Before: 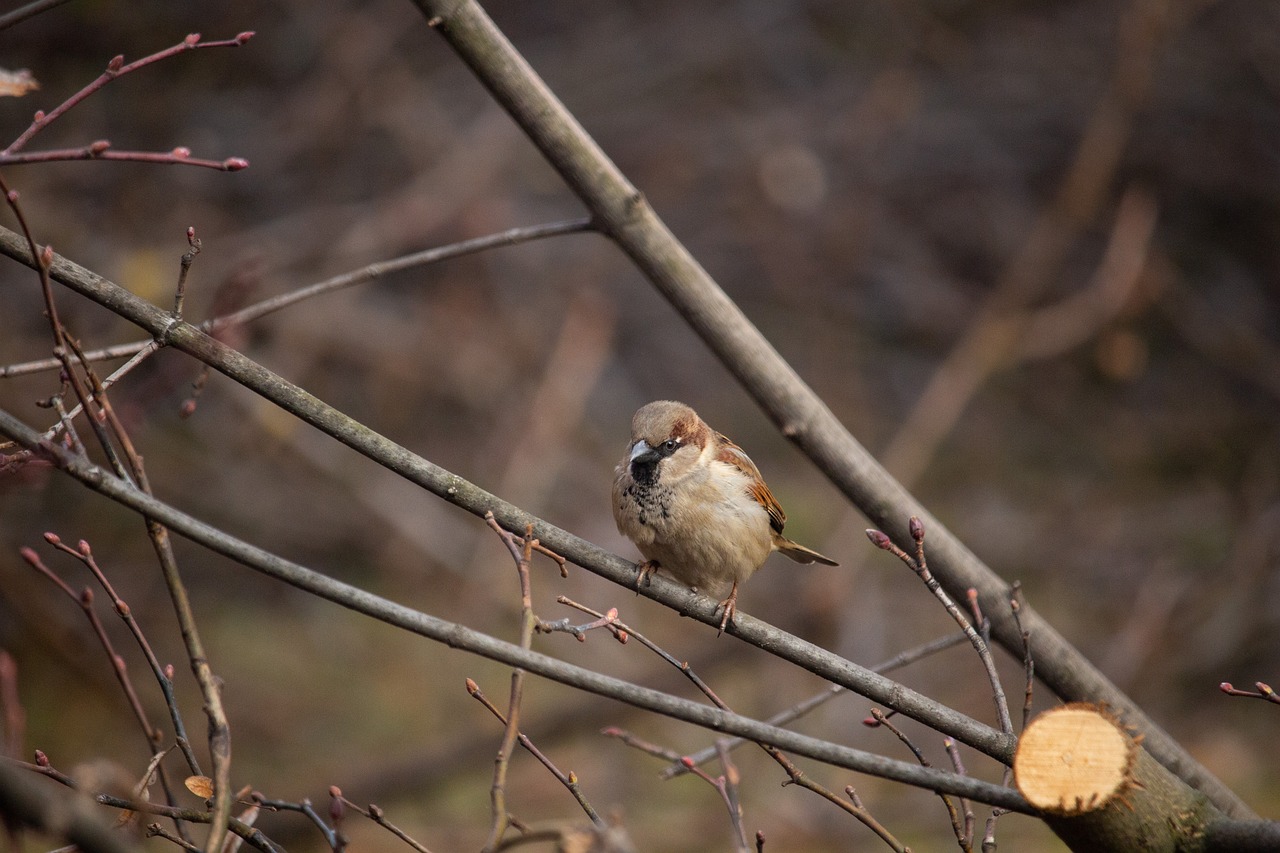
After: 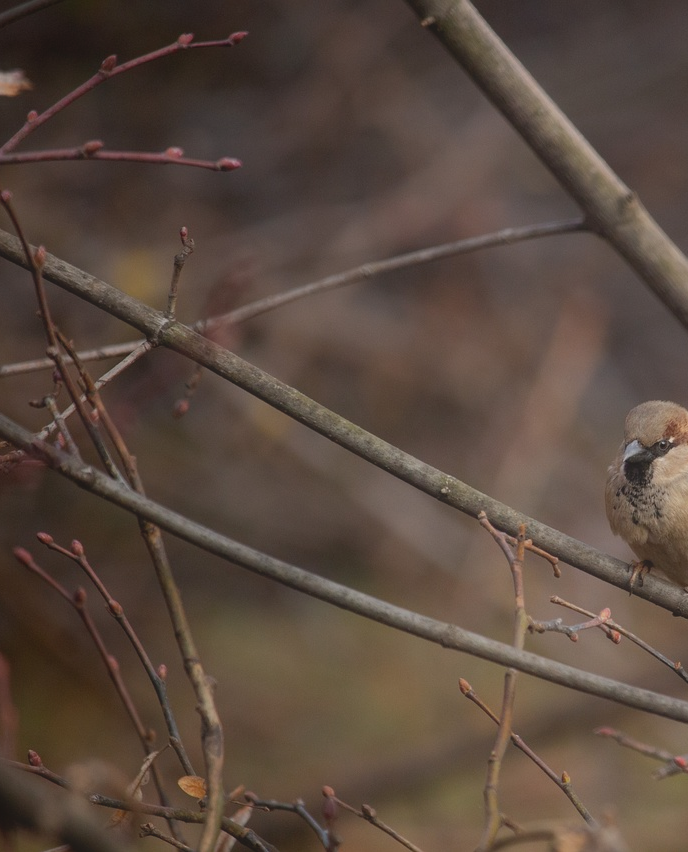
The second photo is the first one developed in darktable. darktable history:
contrast equalizer: octaves 7, y [[0.6 ×6], [0.55 ×6], [0 ×6], [0 ×6], [0 ×6]], mix -1
crop: left 0.587%, right 45.588%, bottom 0.086%
